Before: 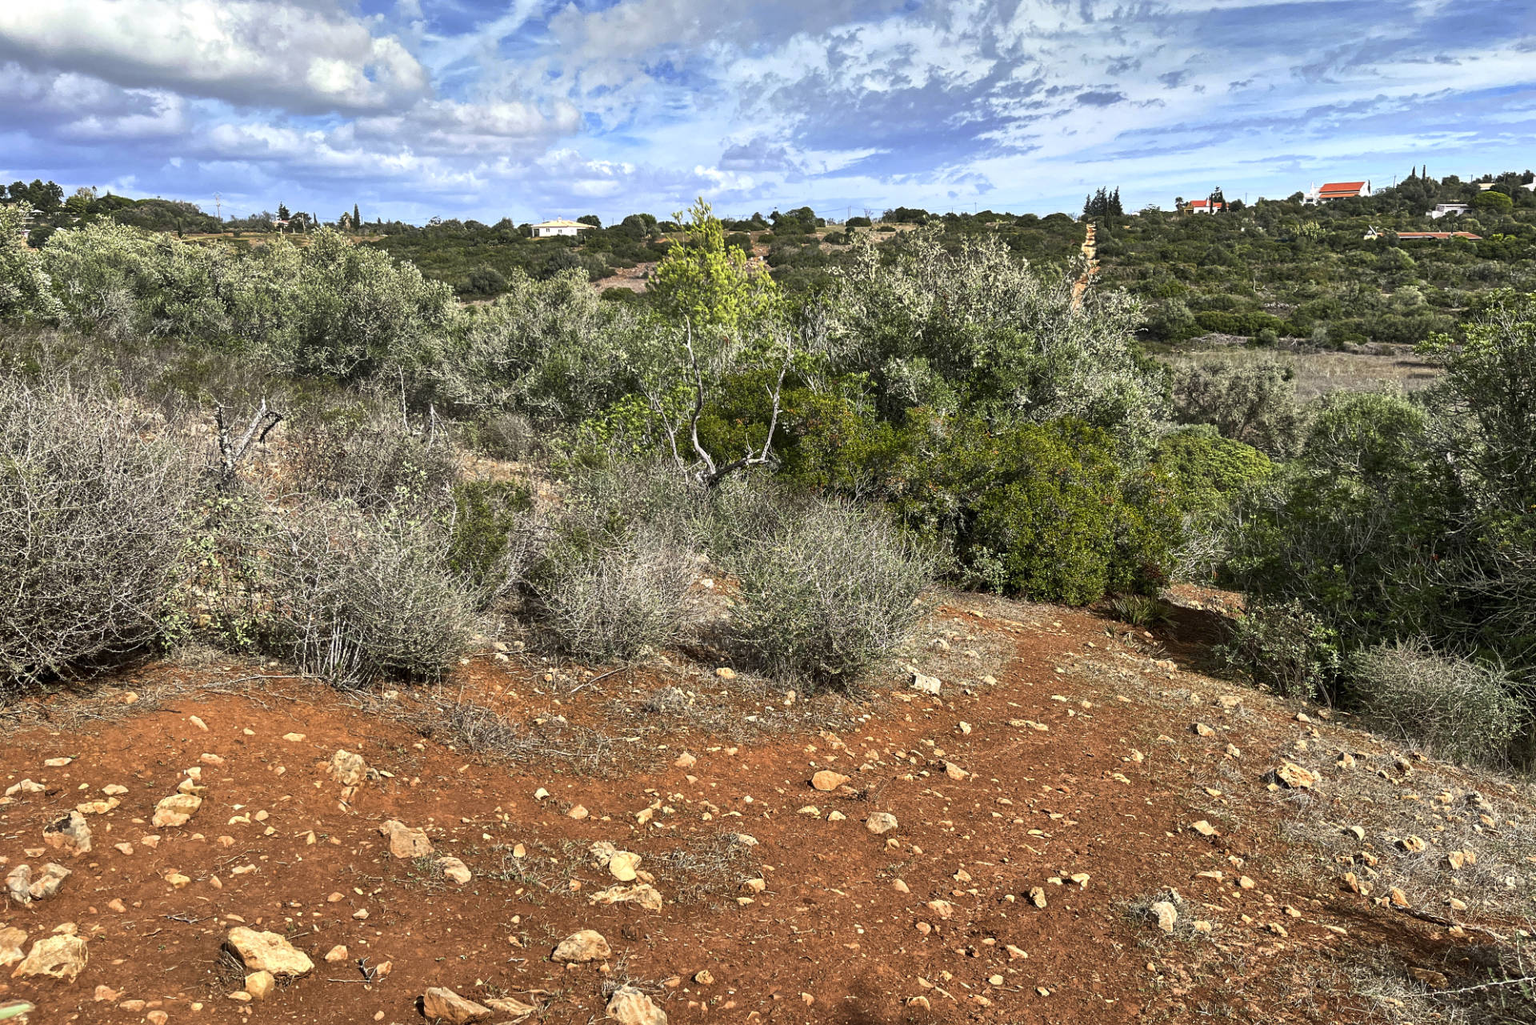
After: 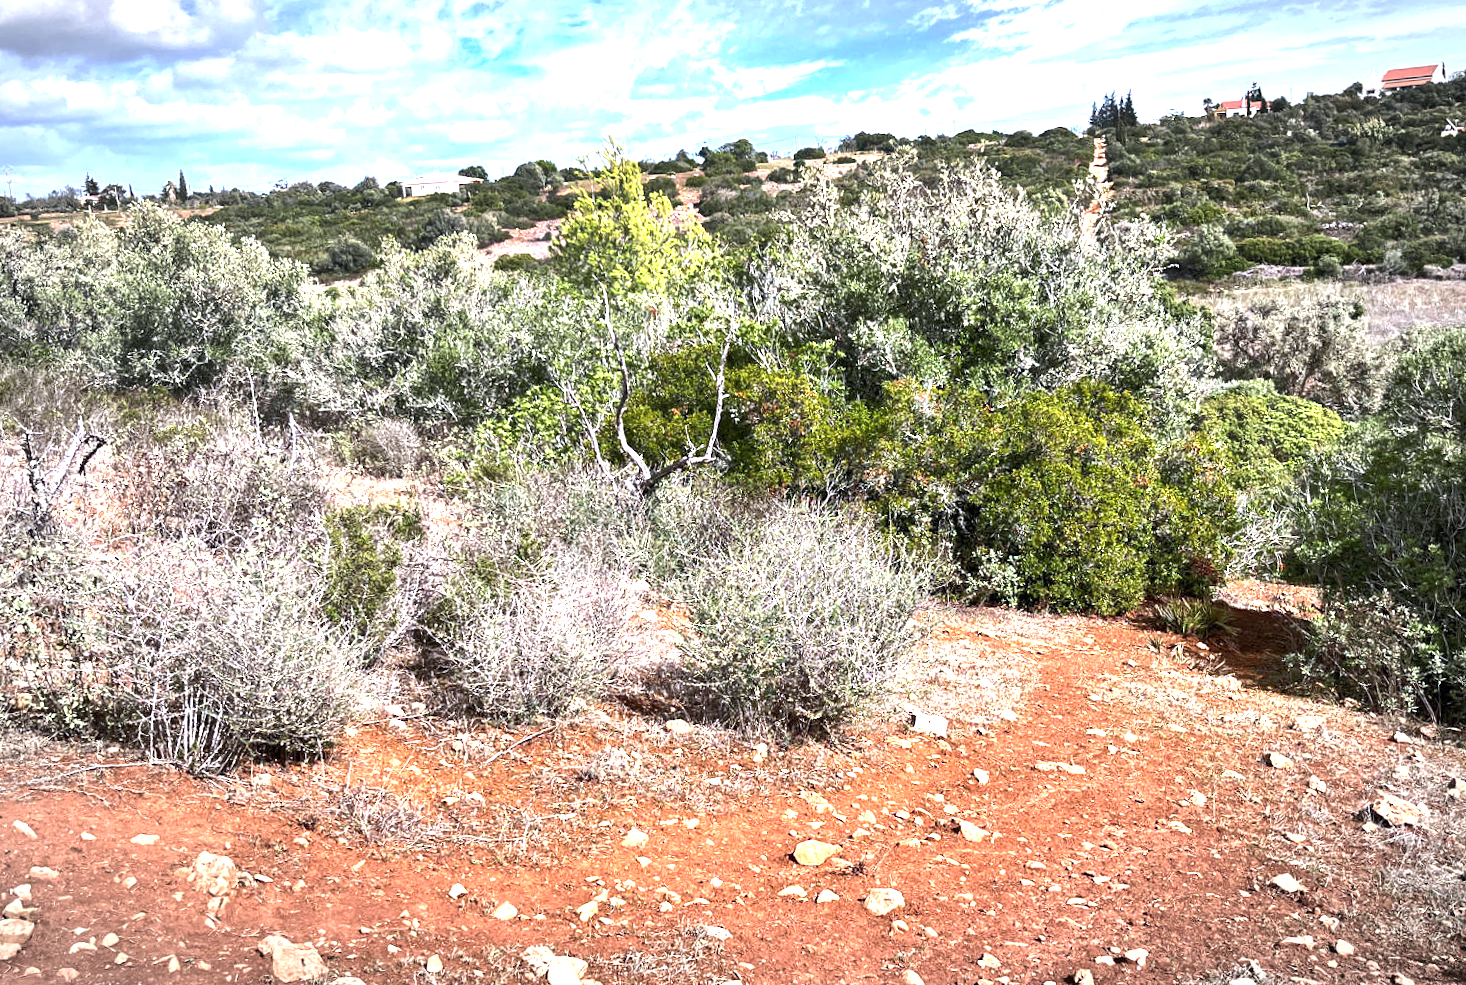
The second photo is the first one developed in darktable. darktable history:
rotate and perspective: rotation -3.52°, crop left 0.036, crop right 0.964, crop top 0.081, crop bottom 0.919
exposure: black level correction 0, exposure 1.2 EV, compensate highlight preservation false
crop: left 11.225%, top 5.381%, right 9.565%, bottom 10.314%
color calibration: output R [0.999, 0.026, -0.11, 0], output G [-0.019, 1.037, -0.099, 0], output B [0.022, -0.023, 0.902, 0], illuminant custom, x 0.367, y 0.392, temperature 4437.75 K, clip negative RGB from gamut false
vignetting: automatic ratio true
tone equalizer: -8 EV -0.001 EV, -7 EV 0.001 EV, -6 EV -0.002 EV, -5 EV -0.003 EV, -4 EV -0.062 EV, -3 EV -0.222 EV, -2 EV -0.267 EV, -1 EV 0.105 EV, +0 EV 0.303 EV
